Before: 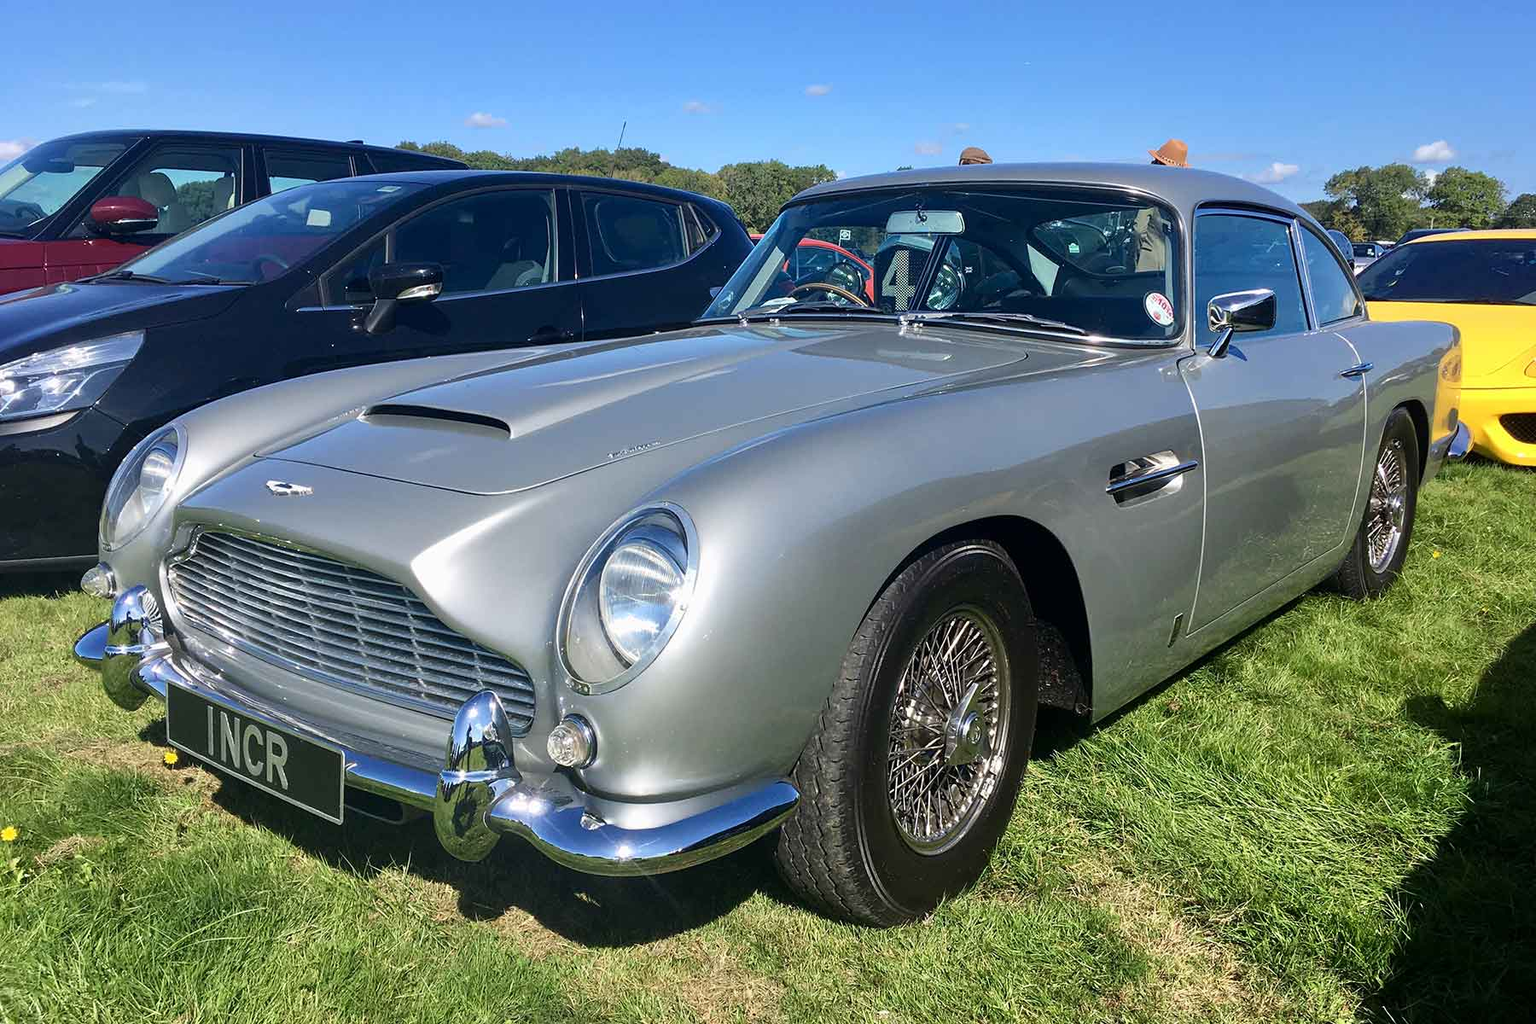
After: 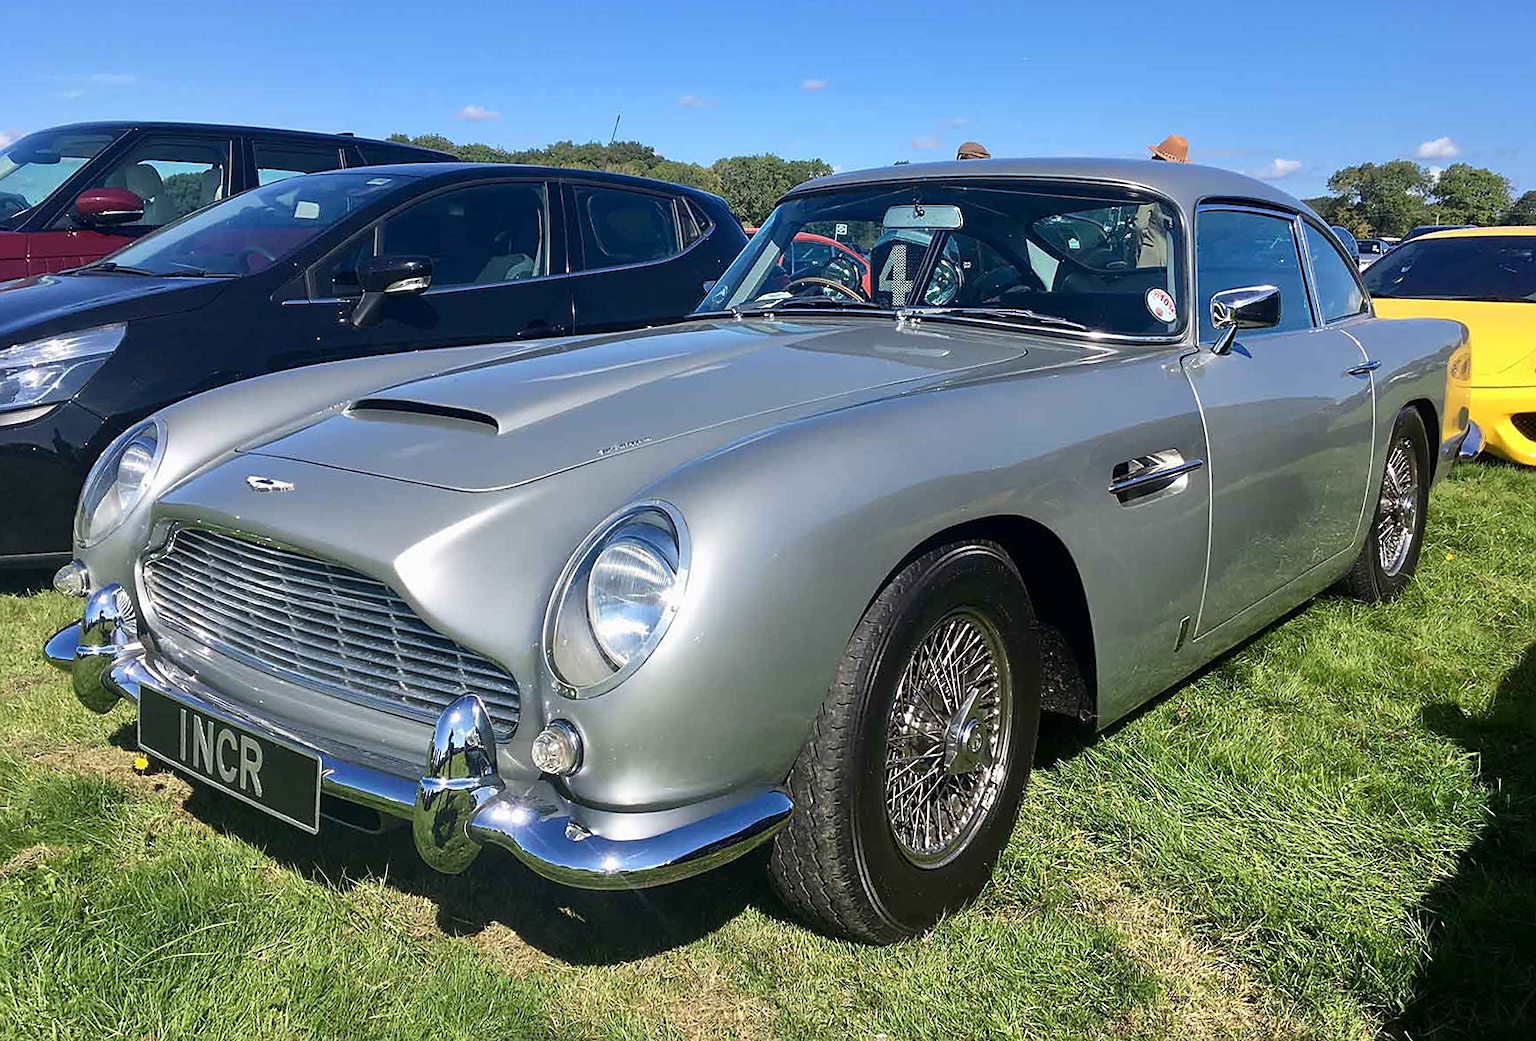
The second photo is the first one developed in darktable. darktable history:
sharpen: radius 1.864, amount 0.398, threshold 1.271
rotate and perspective: rotation 0.226°, lens shift (vertical) -0.042, crop left 0.023, crop right 0.982, crop top 0.006, crop bottom 0.994
crop and rotate: left 0.614%, top 0.179%, bottom 0.309%
